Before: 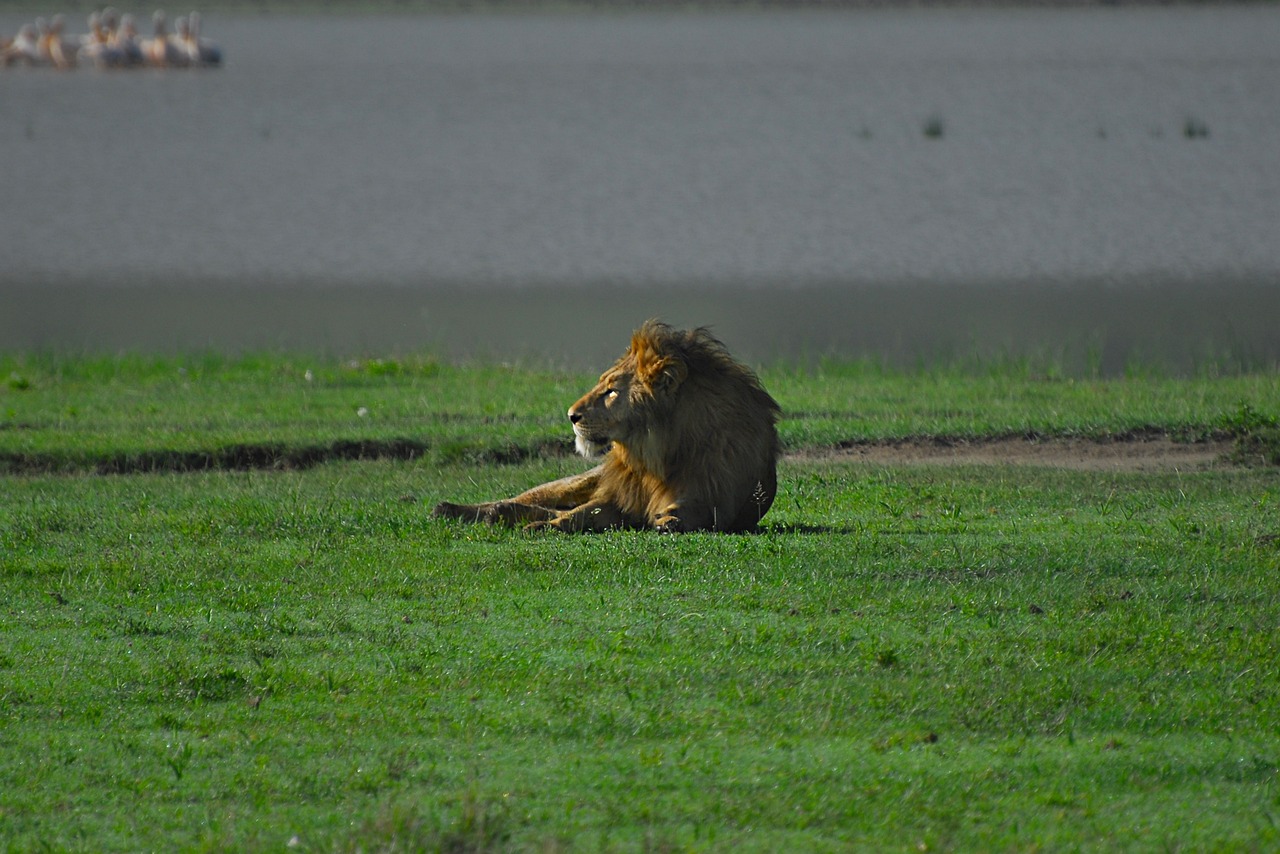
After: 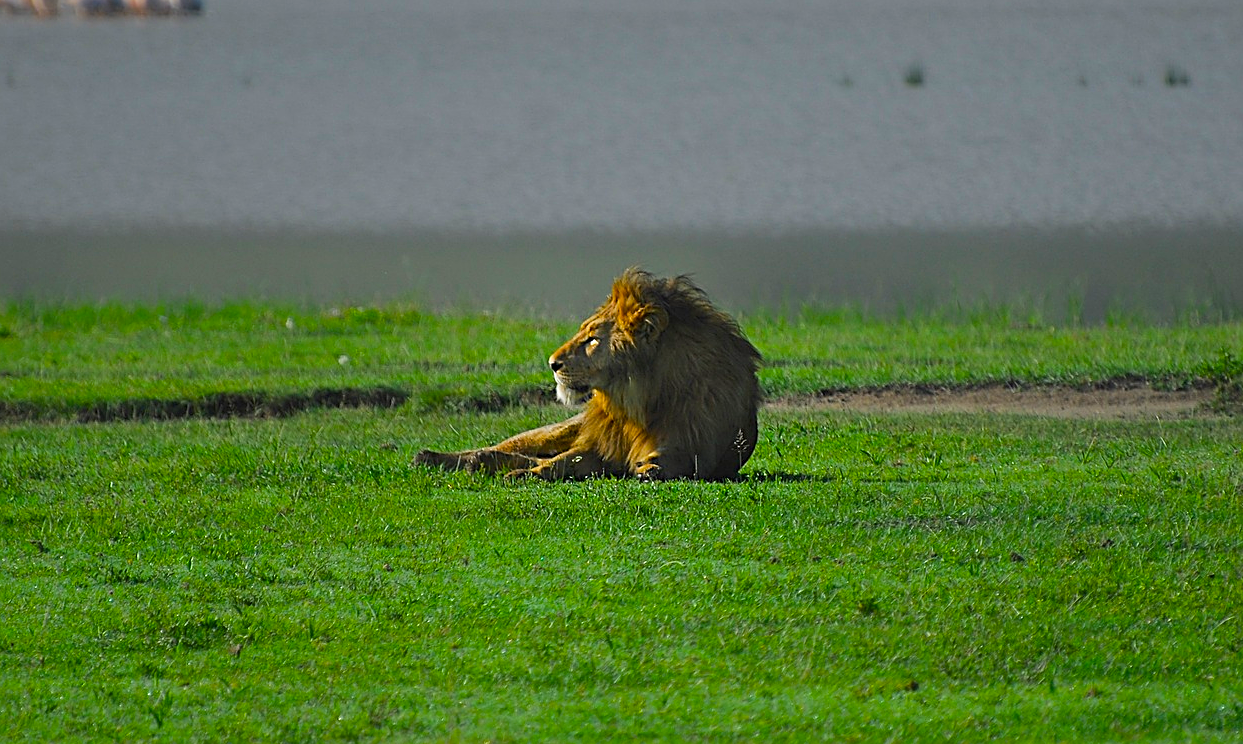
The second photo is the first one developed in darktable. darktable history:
crop: left 1.507%, top 6.147%, right 1.379%, bottom 6.637%
sharpen: on, module defaults
color balance rgb: perceptual saturation grading › global saturation 25%, perceptual brilliance grading › mid-tones 10%, perceptual brilliance grading › shadows 15%, global vibrance 20%
